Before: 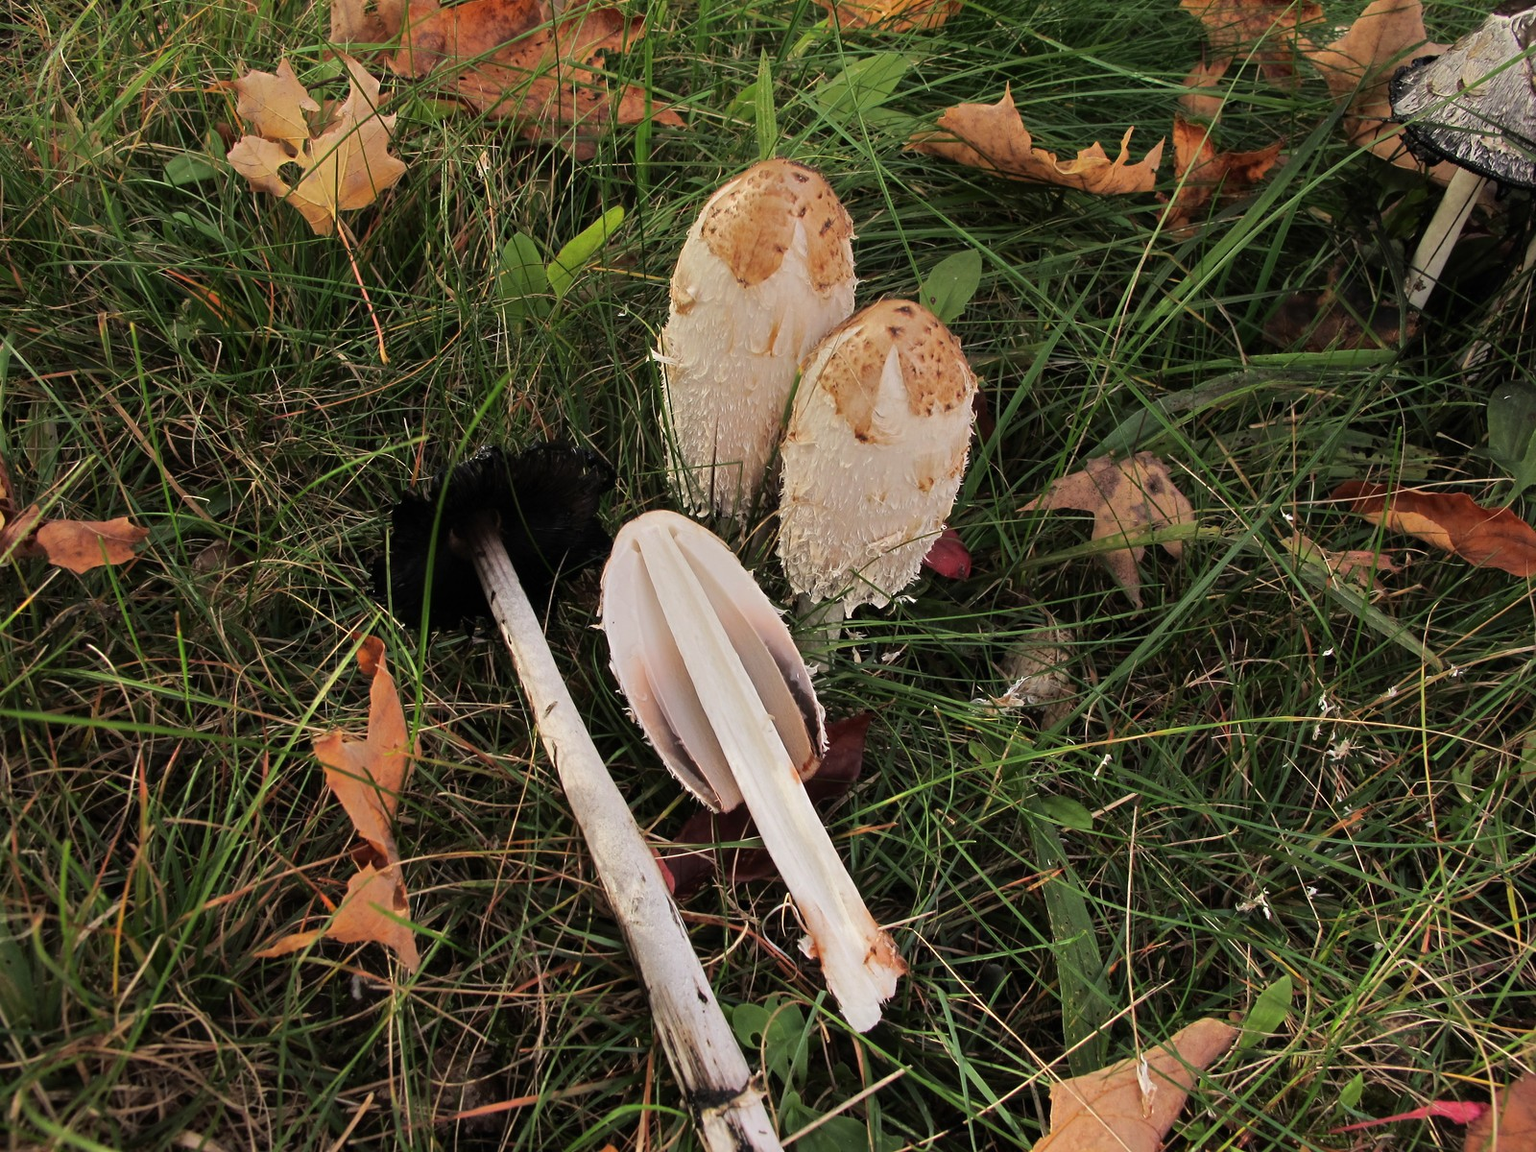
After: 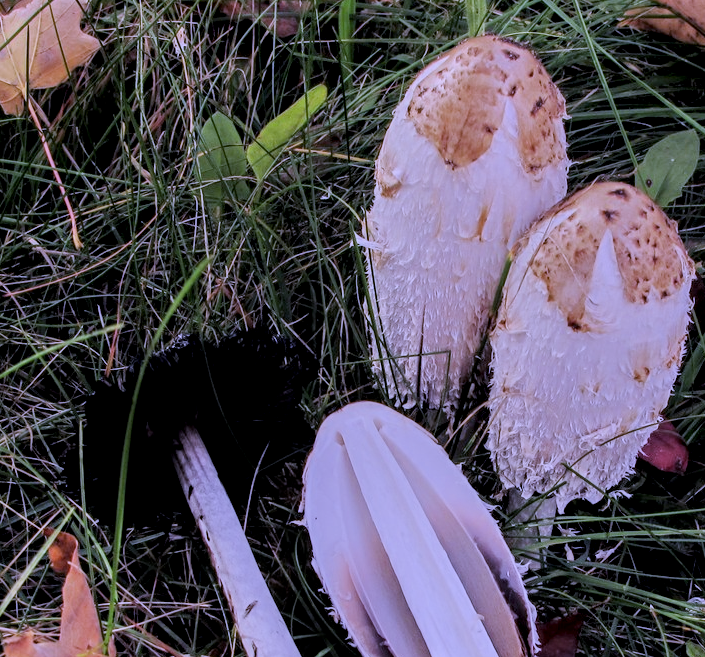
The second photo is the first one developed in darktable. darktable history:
white balance: red 0.98, blue 1.61
crop: left 20.248%, top 10.86%, right 35.675%, bottom 34.321%
filmic rgb: black relative exposure -7.65 EV, white relative exposure 4.56 EV, hardness 3.61
local contrast: highlights 20%, detail 150%
